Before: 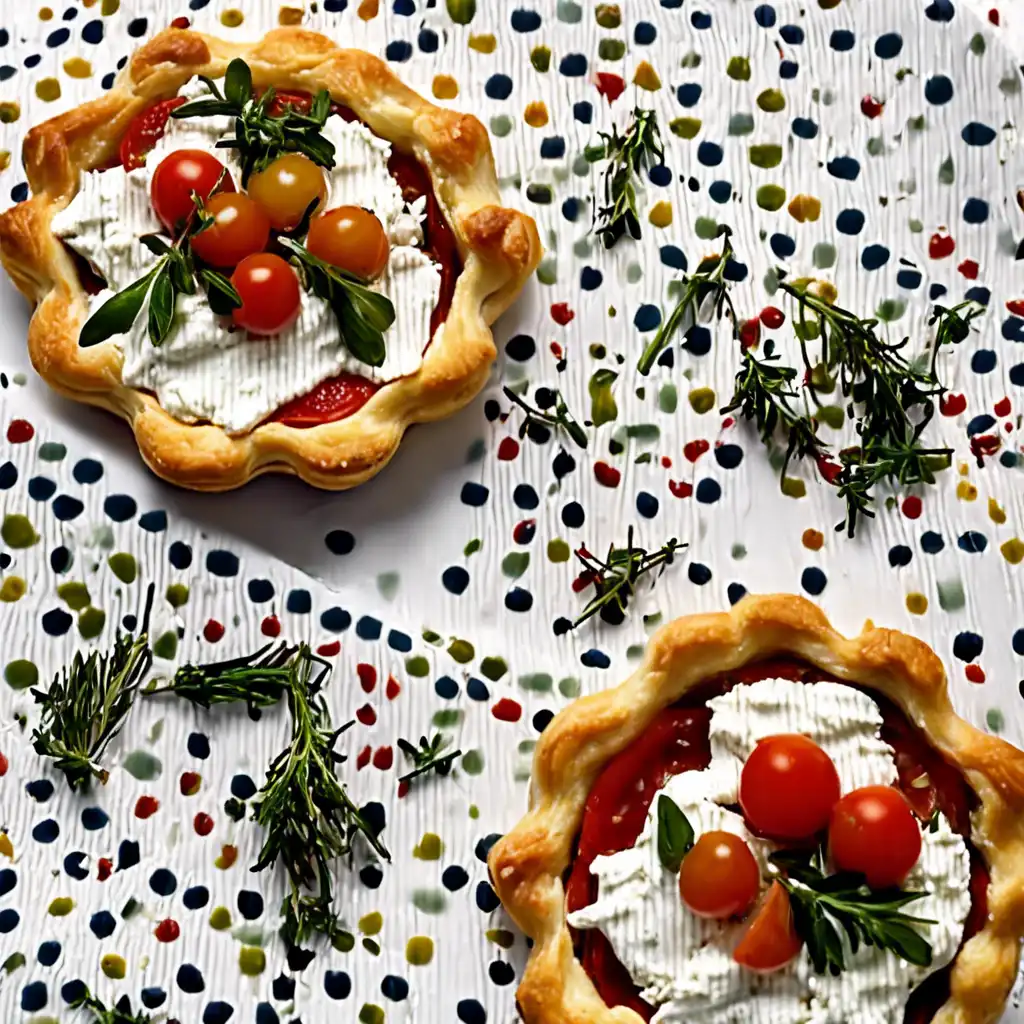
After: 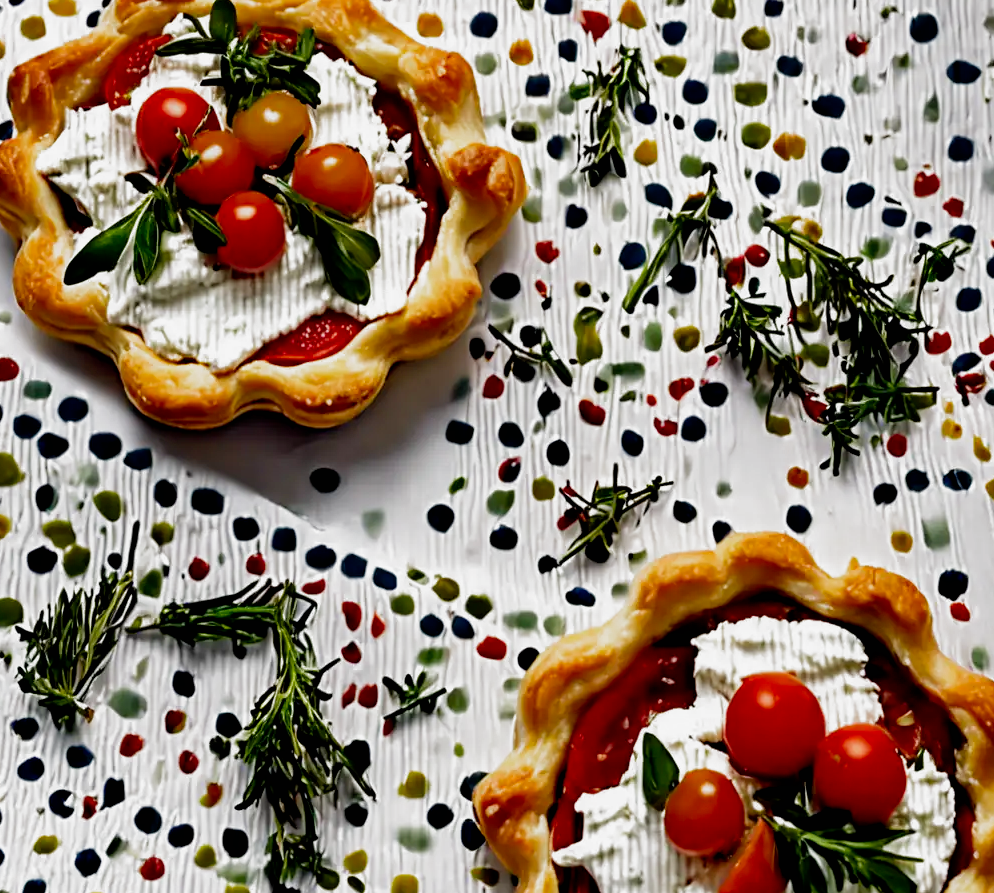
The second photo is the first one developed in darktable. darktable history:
crop: left 1.507%, top 6.147%, right 1.379%, bottom 6.637%
tone equalizer: -8 EV 0.25 EV, -7 EV 0.417 EV, -6 EV 0.417 EV, -5 EV 0.25 EV, -3 EV -0.25 EV, -2 EV -0.417 EV, -1 EV -0.417 EV, +0 EV -0.25 EV, edges refinement/feathering 500, mask exposure compensation -1.57 EV, preserve details guided filter
filmic rgb: black relative exposure -8.2 EV, white relative exposure 2.2 EV, threshold 3 EV, hardness 7.11, latitude 75%, contrast 1.325, highlights saturation mix -2%, shadows ↔ highlights balance 30%, preserve chrominance no, color science v5 (2021), contrast in shadows safe, contrast in highlights safe, enable highlight reconstruction true
